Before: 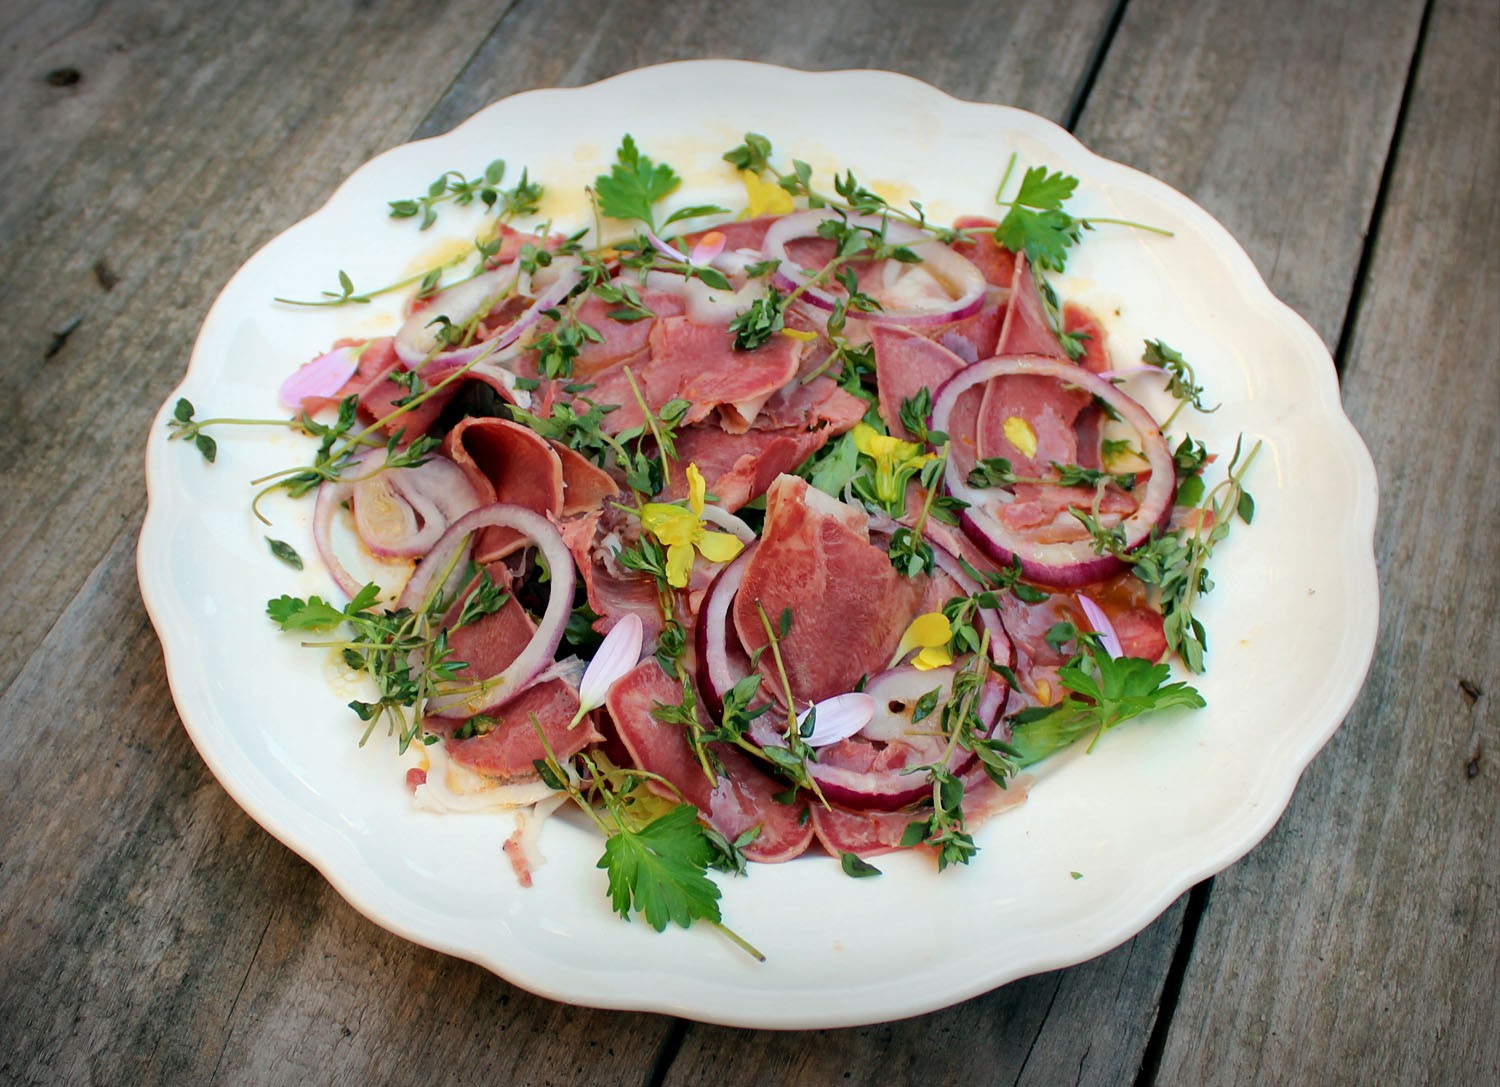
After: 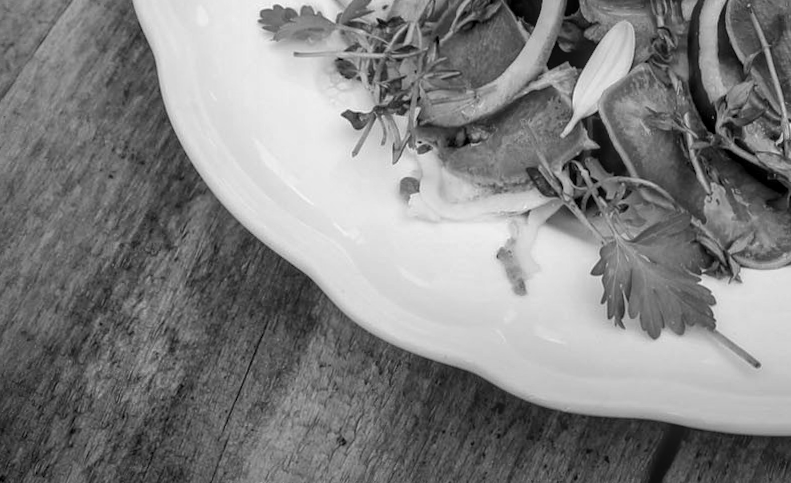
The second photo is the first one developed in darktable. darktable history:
rotate and perspective: rotation -0.45°, automatic cropping original format, crop left 0.008, crop right 0.992, crop top 0.012, crop bottom 0.988
monochrome: a 16.01, b -2.65, highlights 0.52
exposure: compensate highlight preservation false
crop and rotate: top 54.778%, right 46.61%, bottom 0.159%
local contrast: highlights 0%, shadows 0%, detail 133%
